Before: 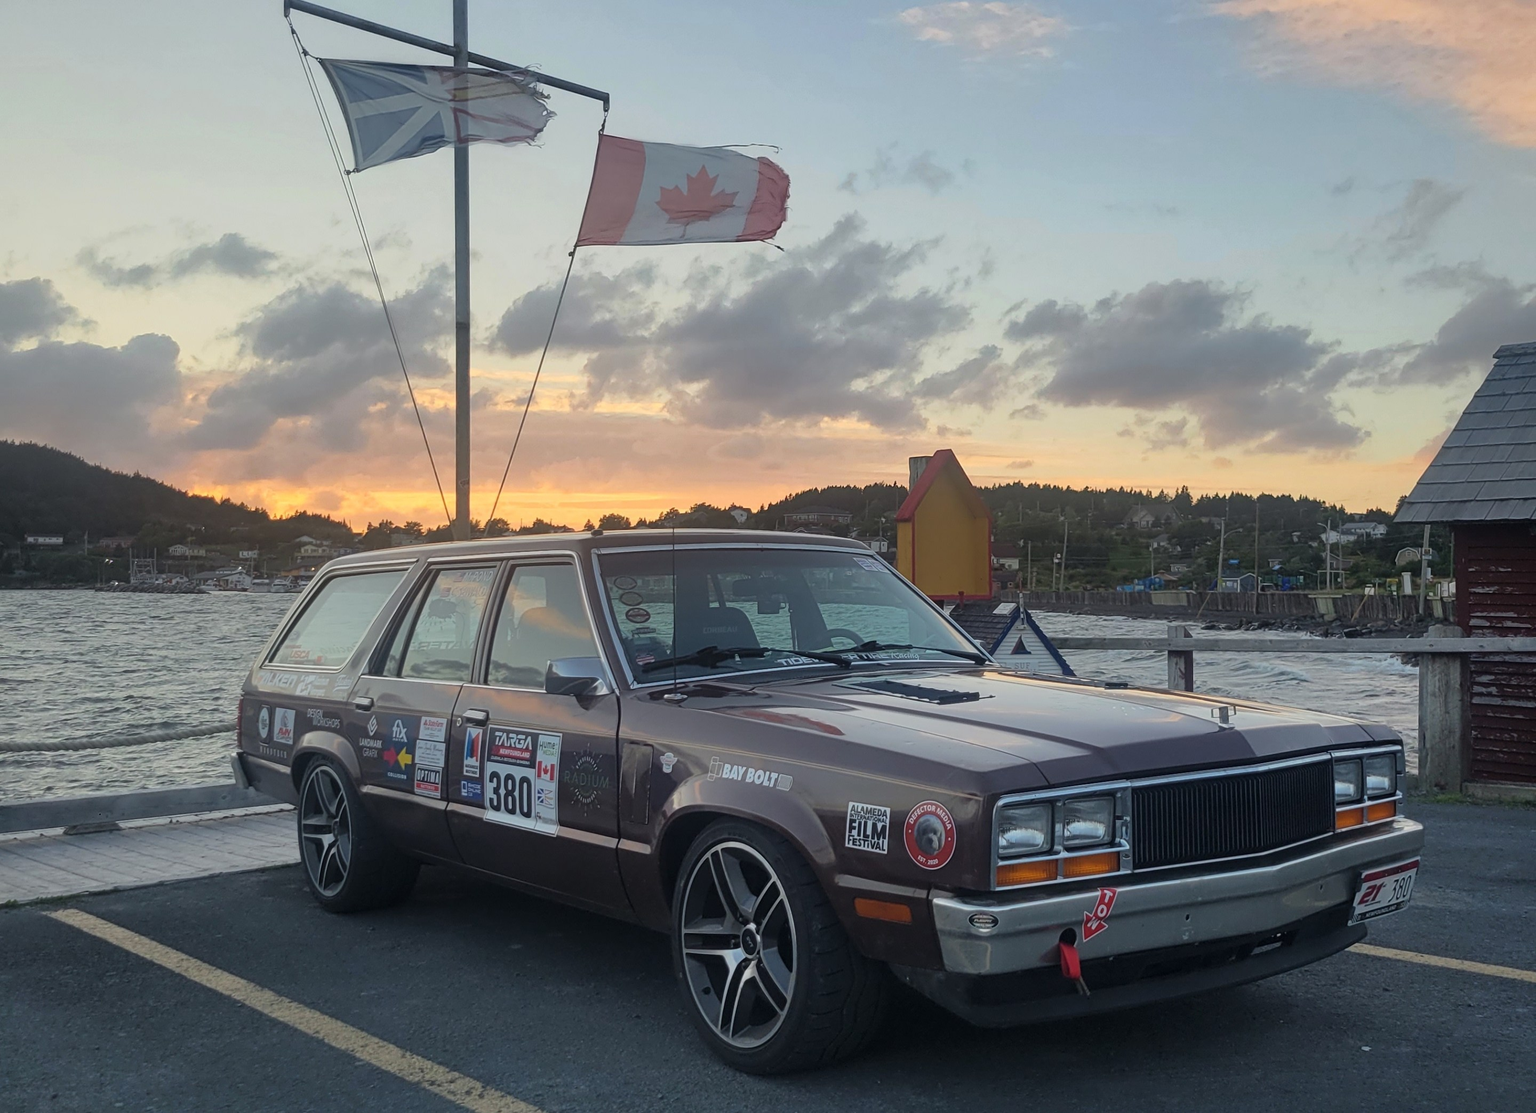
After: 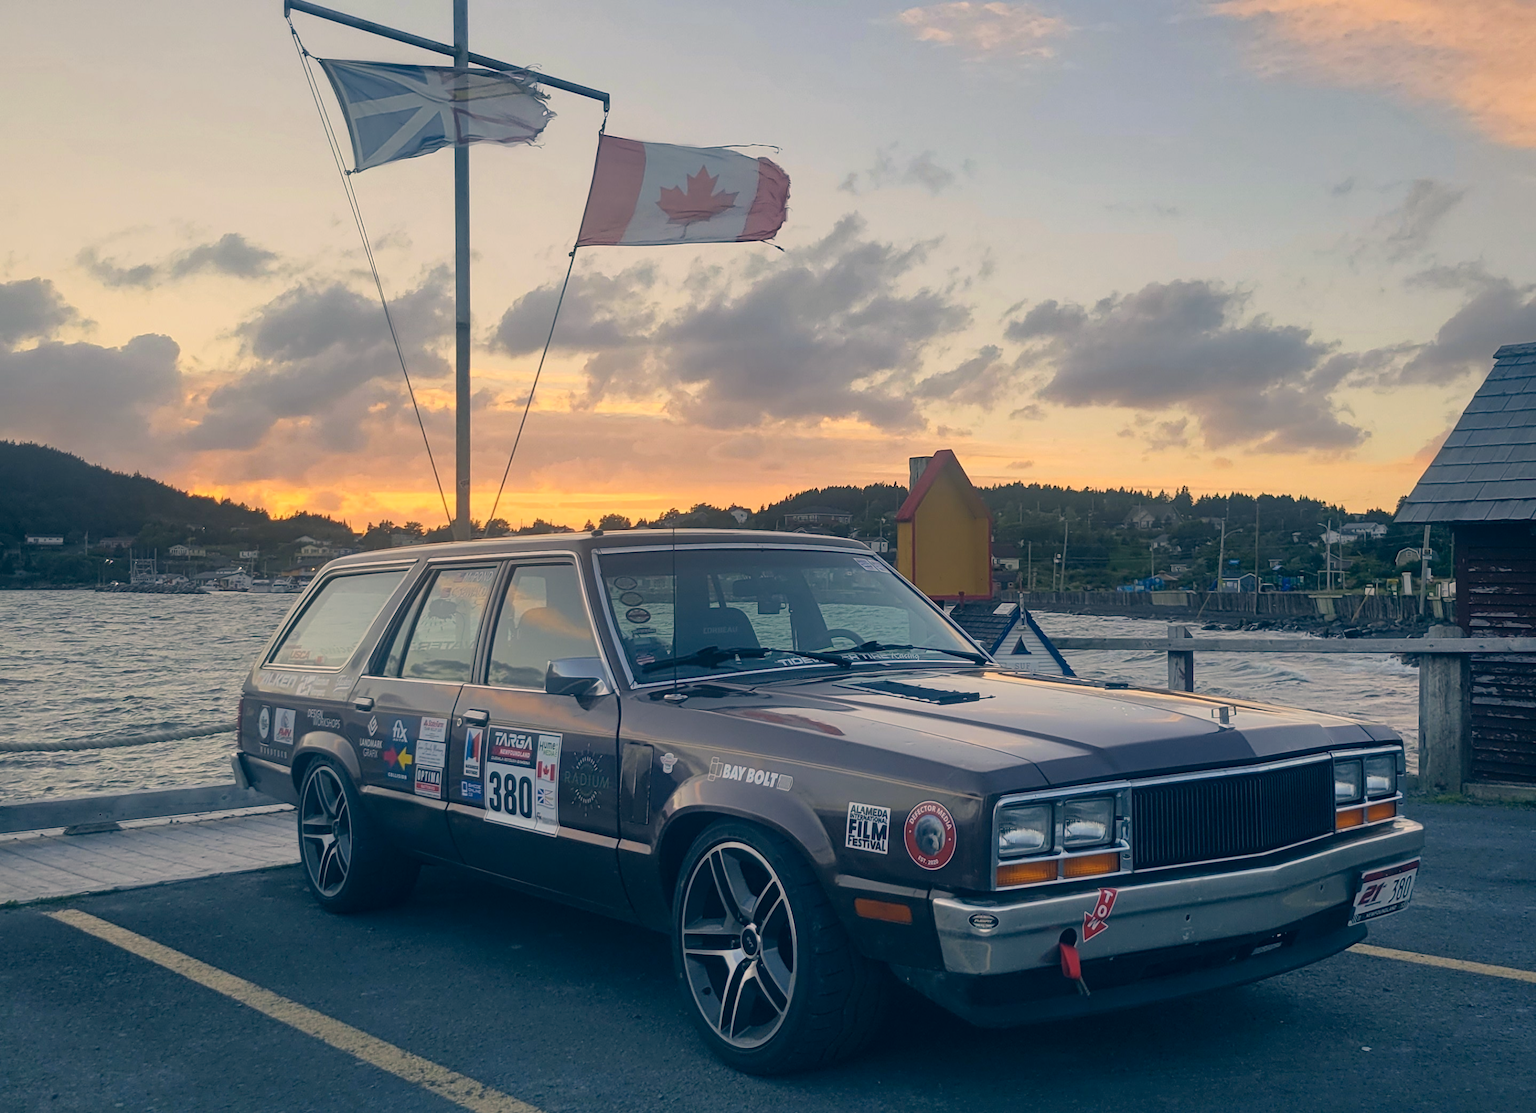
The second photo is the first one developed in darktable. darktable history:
white balance: emerald 1
color correction: highlights a* 10.32, highlights b* 14.66, shadows a* -9.59, shadows b* -15.02
